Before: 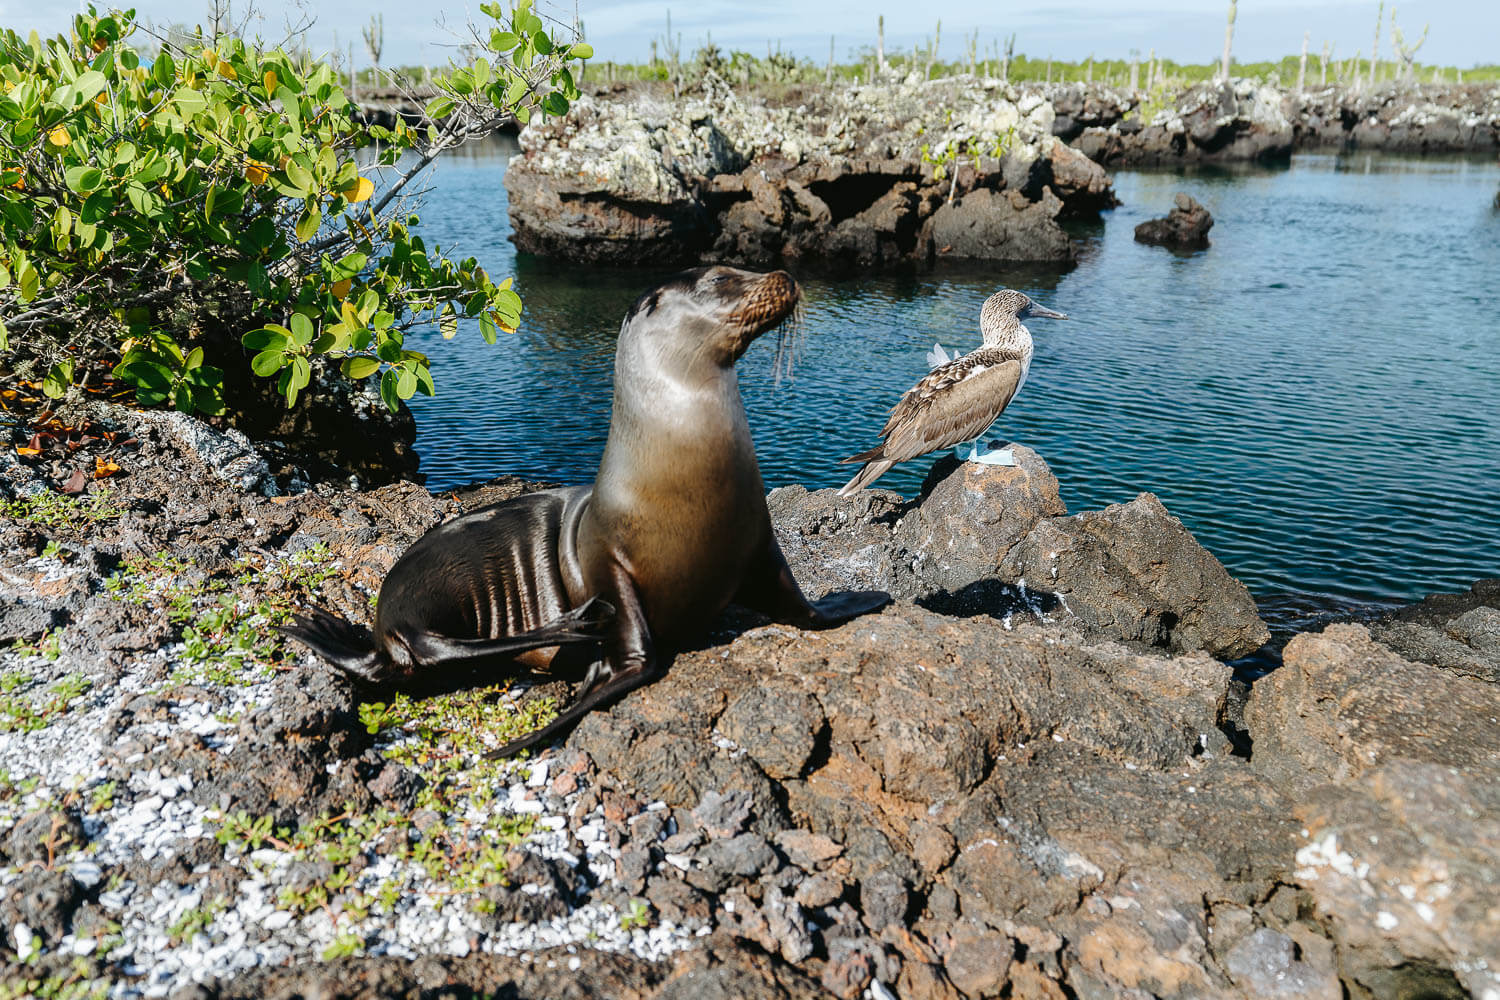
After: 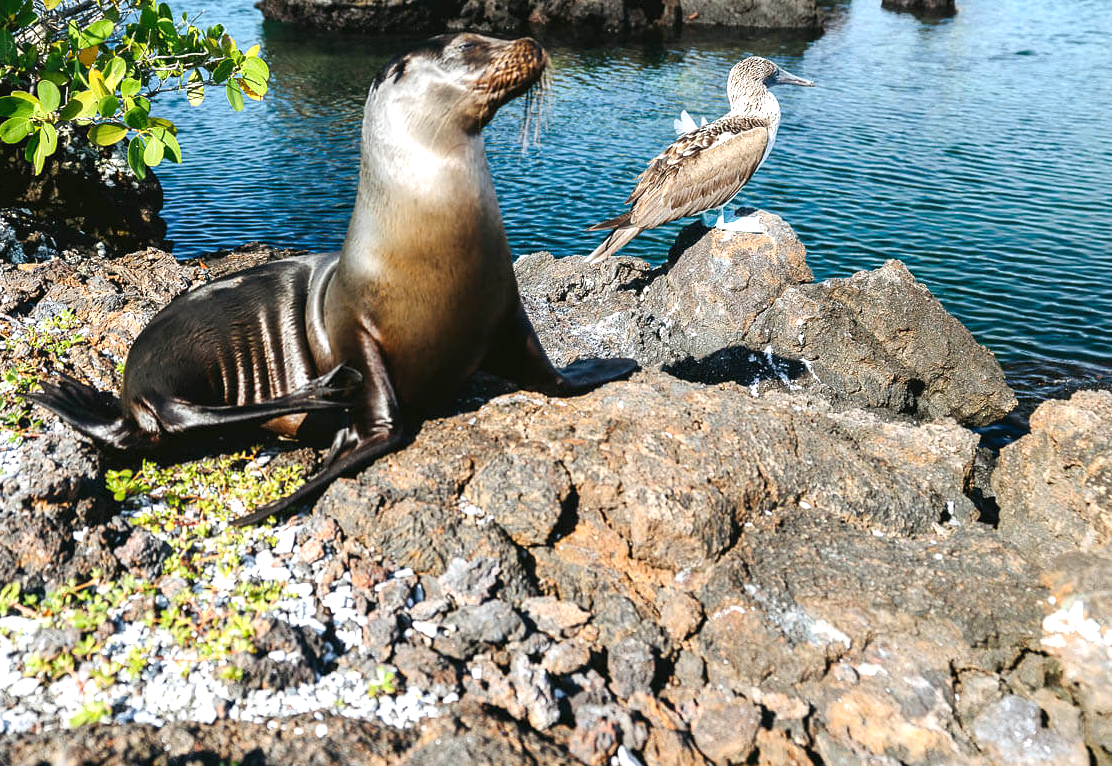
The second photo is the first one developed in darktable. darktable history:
crop: left 16.878%, top 23.349%, right 8.966%
contrast brightness saturation: contrast 0.05
exposure: black level correction 0, exposure 0.7 EV, compensate exposure bias true, compensate highlight preservation false
